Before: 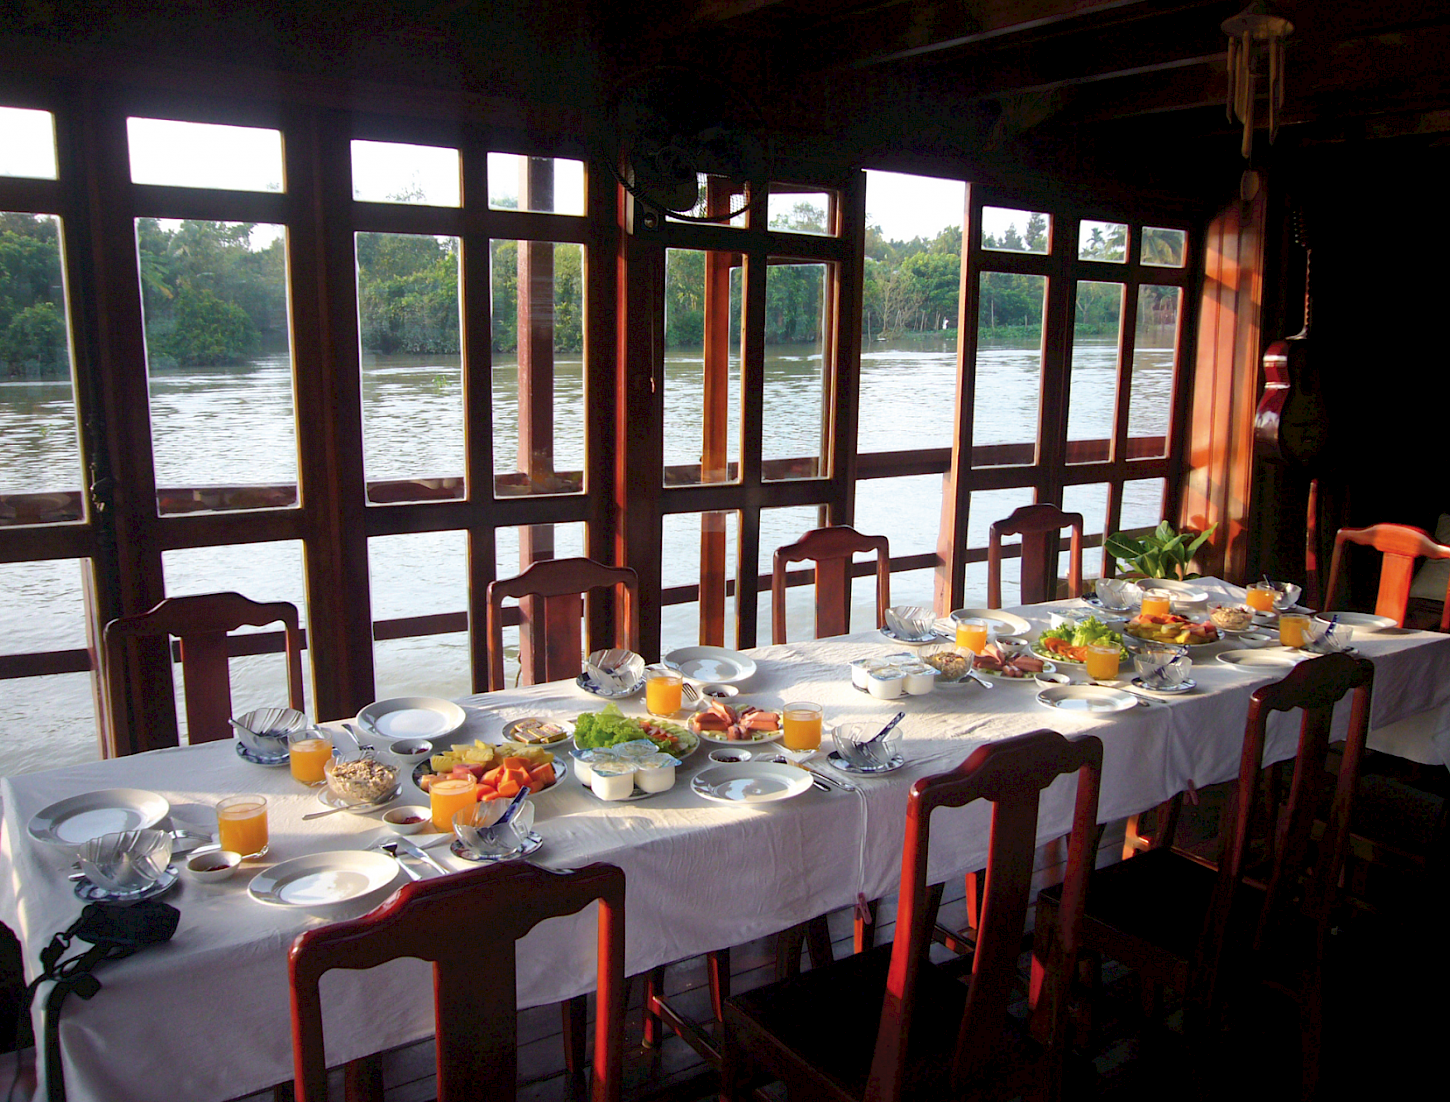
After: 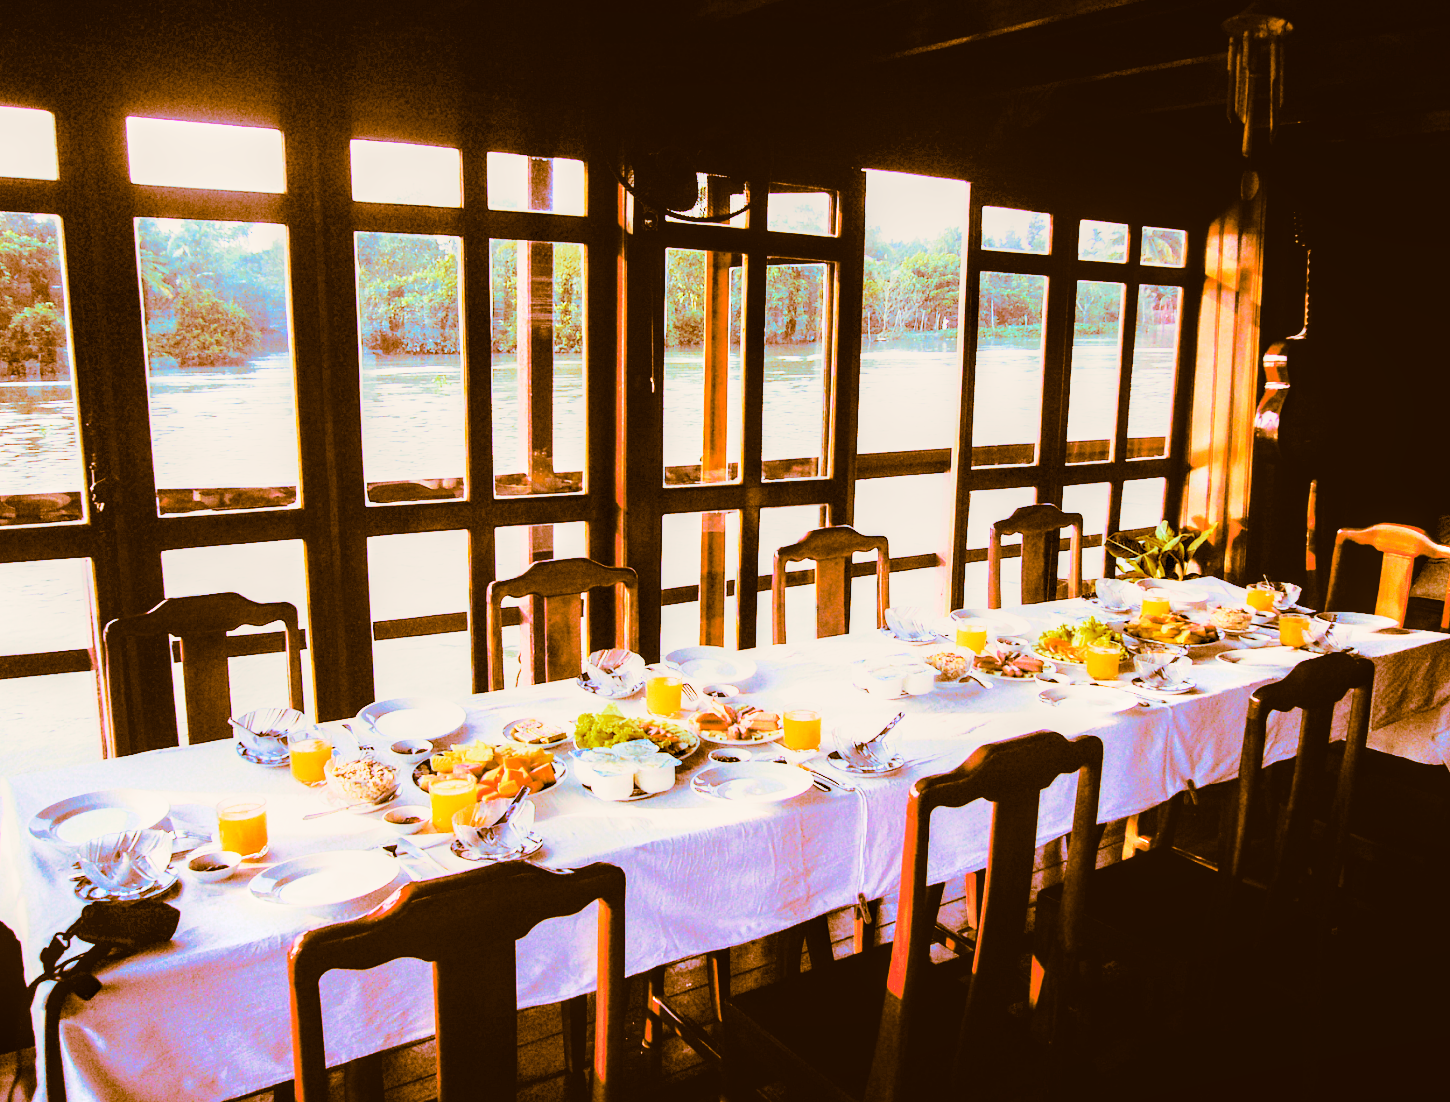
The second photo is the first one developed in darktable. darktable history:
base curve: curves: ch0 [(0, 0) (0.007, 0.004) (0.027, 0.03) (0.046, 0.07) (0.207, 0.54) (0.442, 0.872) (0.673, 0.972) (1, 1)], preserve colors none
local contrast: on, module defaults
split-toning: shadows › hue 26°, shadows › saturation 0.92, highlights › hue 40°, highlights › saturation 0.92, balance -63, compress 0%
white balance: red 0.948, green 1.02, blue 1.176
tone curve: curves: ch0 [(0, 0.014) (0.12, 0.096) (0.386, 0.49) (0.54, 0.684) (0.751, 0.855) (0.89, 0.943) (0.998, 0.989)]; ch1 [(0, 0) (0.133, 0.099) (0.437, 0.41) (0.5, 0.5) (0.517, 0.536) (0.548, 0.575) (0.582, 0.639) (0.627, 0.692) (0.836, 0.868) (1, 1)]; ch2 [(0, 0) (0.374, 0.341) (0.456, 0.443) (0.478, 0.49) (0.501, 0.5) (0.528, 0.538) (0.55, 0.6) (0.572, 0.633) (0.702, 0.775) (1, 1)], color space Lab, independent channels, preserve colors none
exposure: black level correction 0.002, compensate highlight preservation false
